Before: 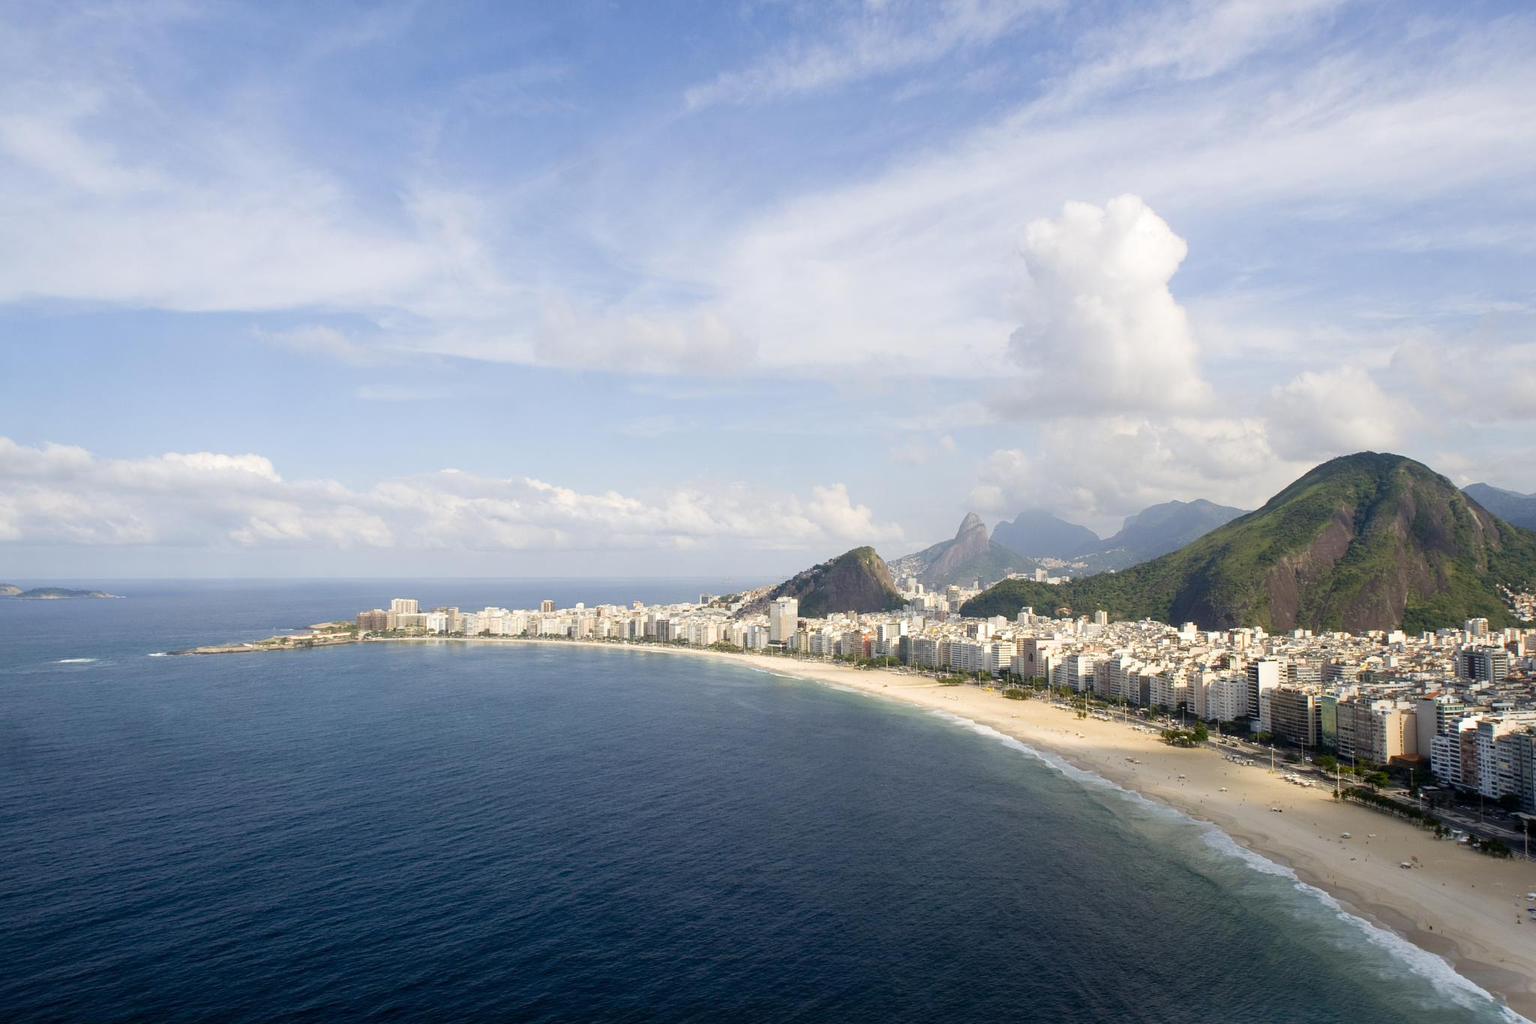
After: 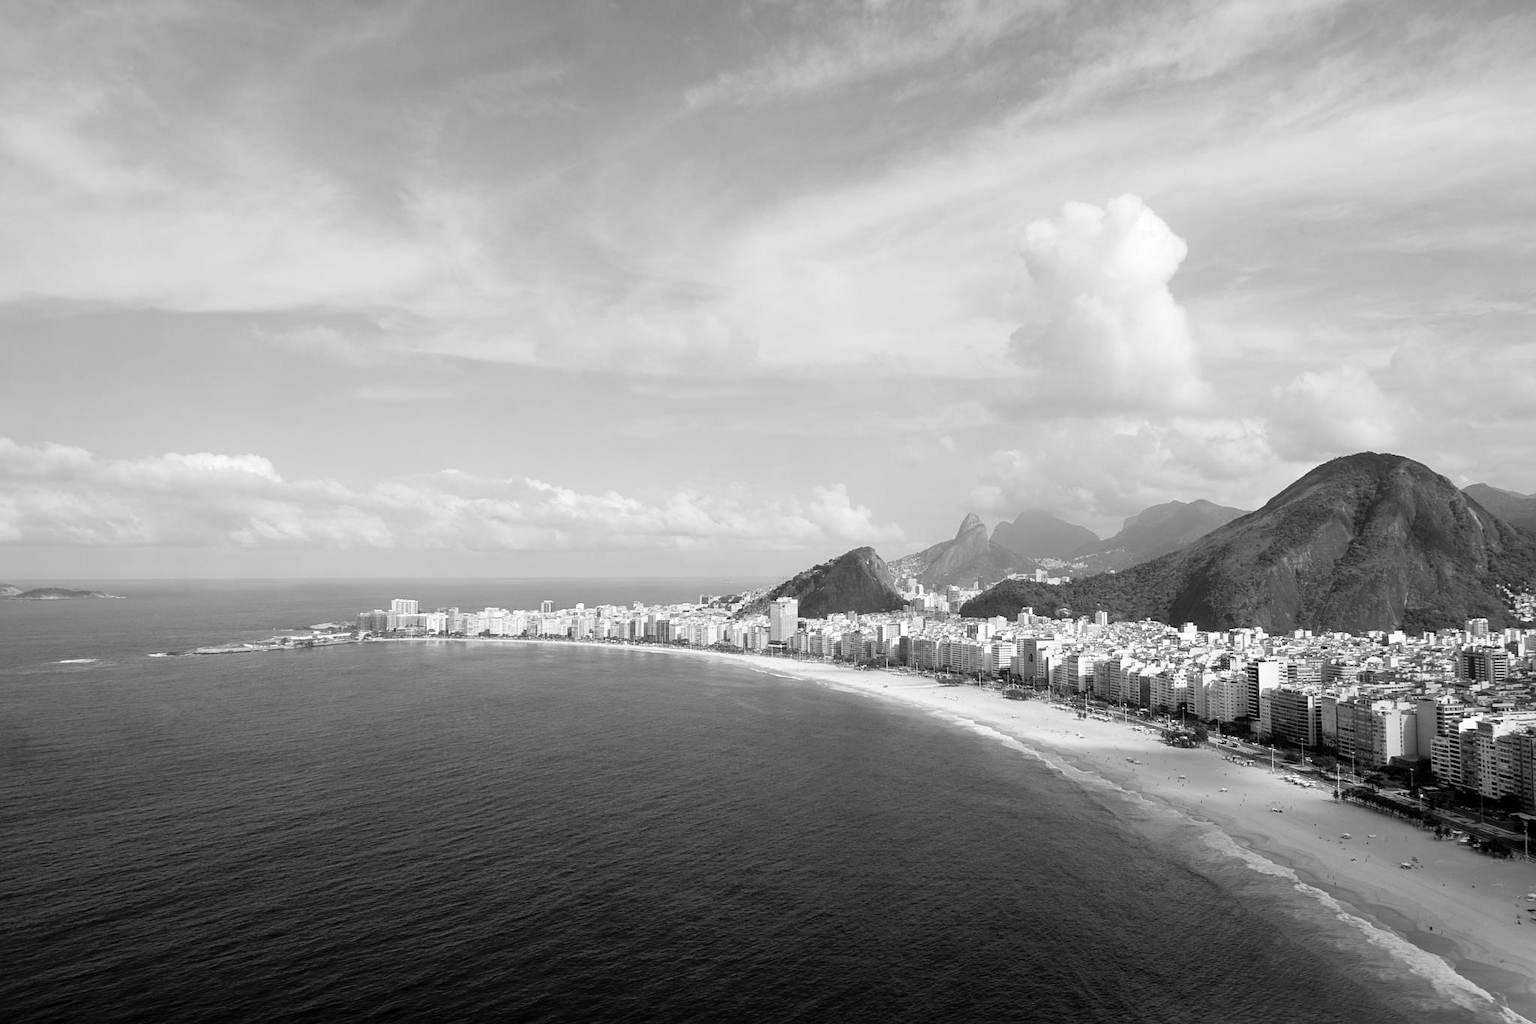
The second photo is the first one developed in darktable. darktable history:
monochrome: on, module defaults
sharpen: amount 0.2
